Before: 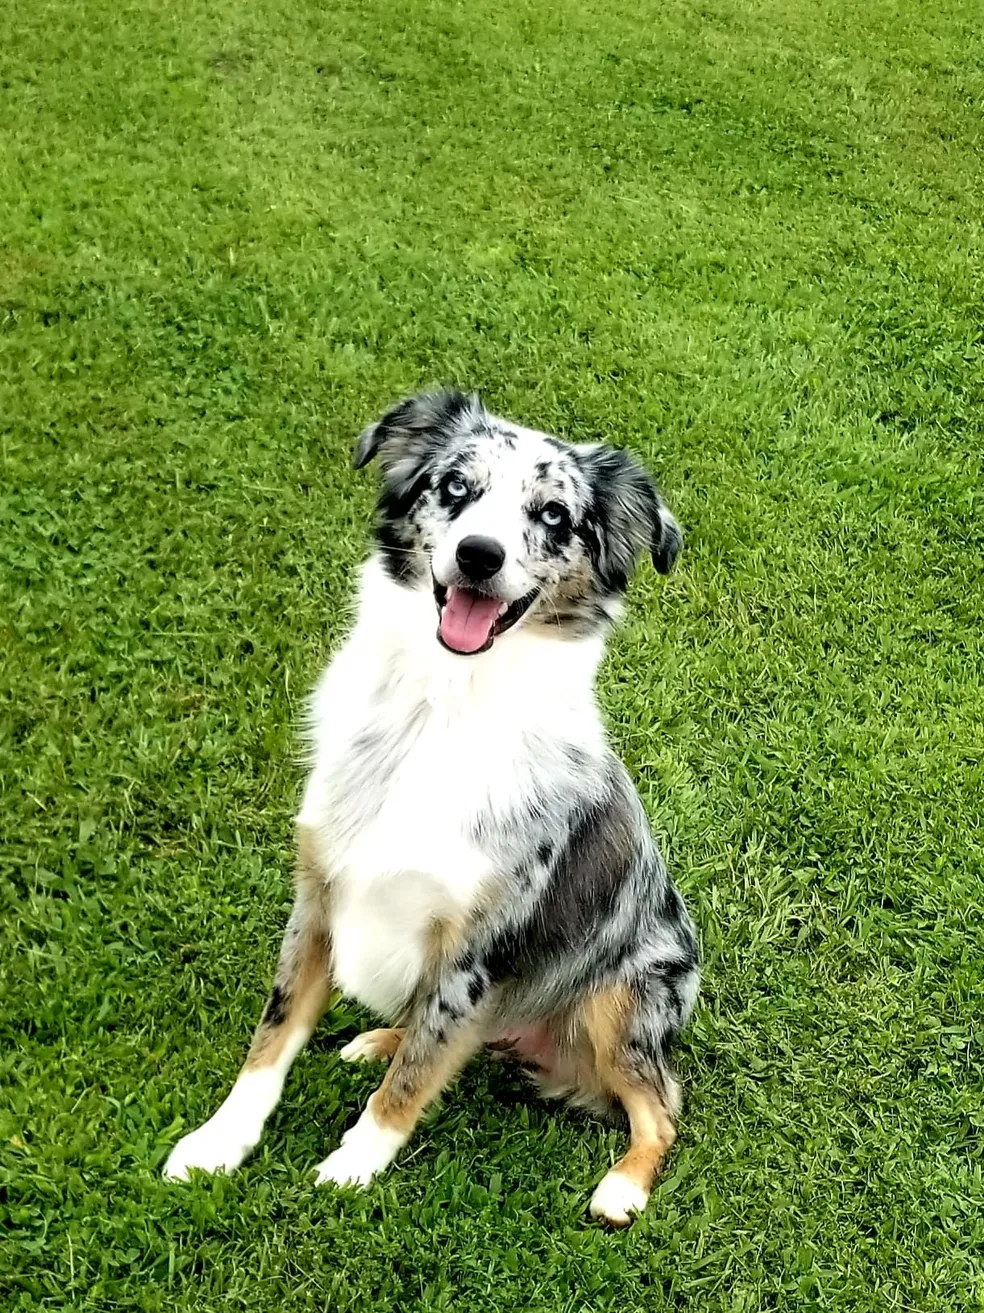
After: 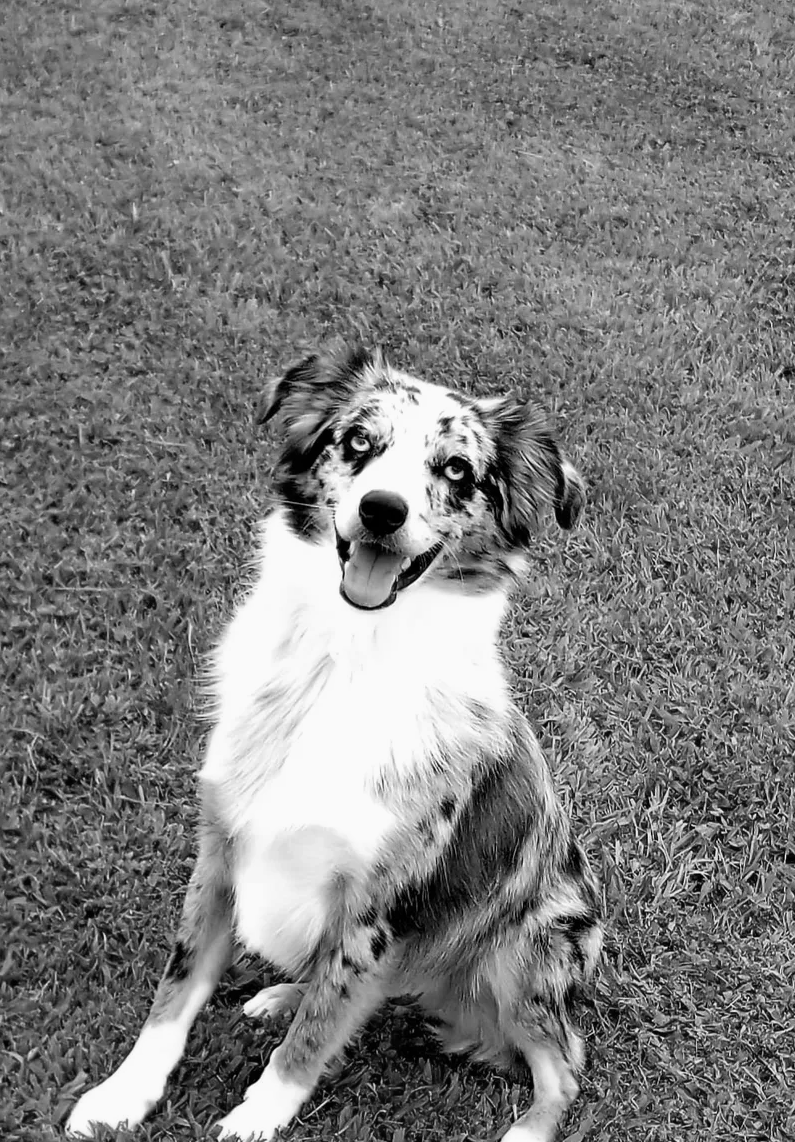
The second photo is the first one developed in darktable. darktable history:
color calibration: output gray [0.267, 0.423, 0.267, 0], illuminant same as pipeline (D50), adaptation none (bypass)
crop: left 9.929%, top 3.475%, right 9.188%, bottom 9.529%
